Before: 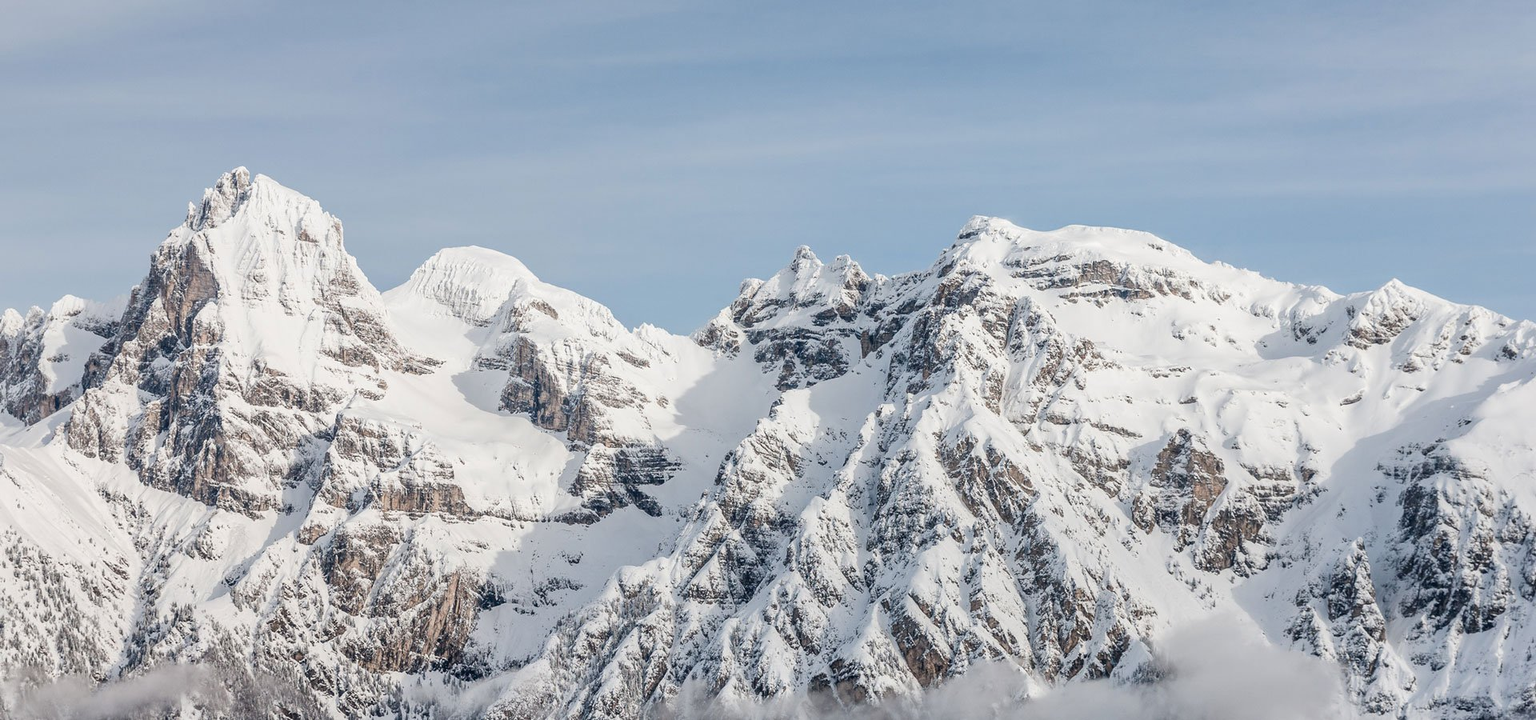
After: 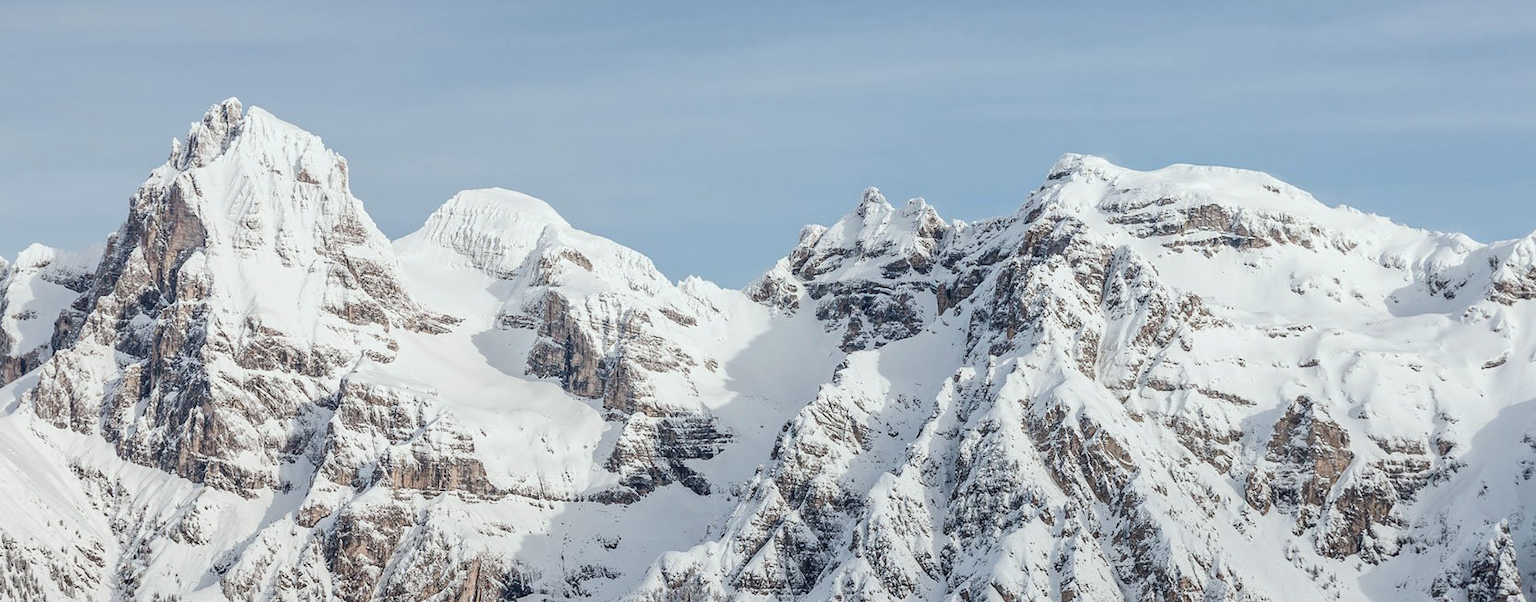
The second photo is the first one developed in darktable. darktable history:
color correction: highlights a* -2.73, highlights b* -2.09, shadows a* 2.41, shadows b* 2.73
crop and rotate: left 2.425%, top 11.305%, right 9.6%, bottom 15.08%
